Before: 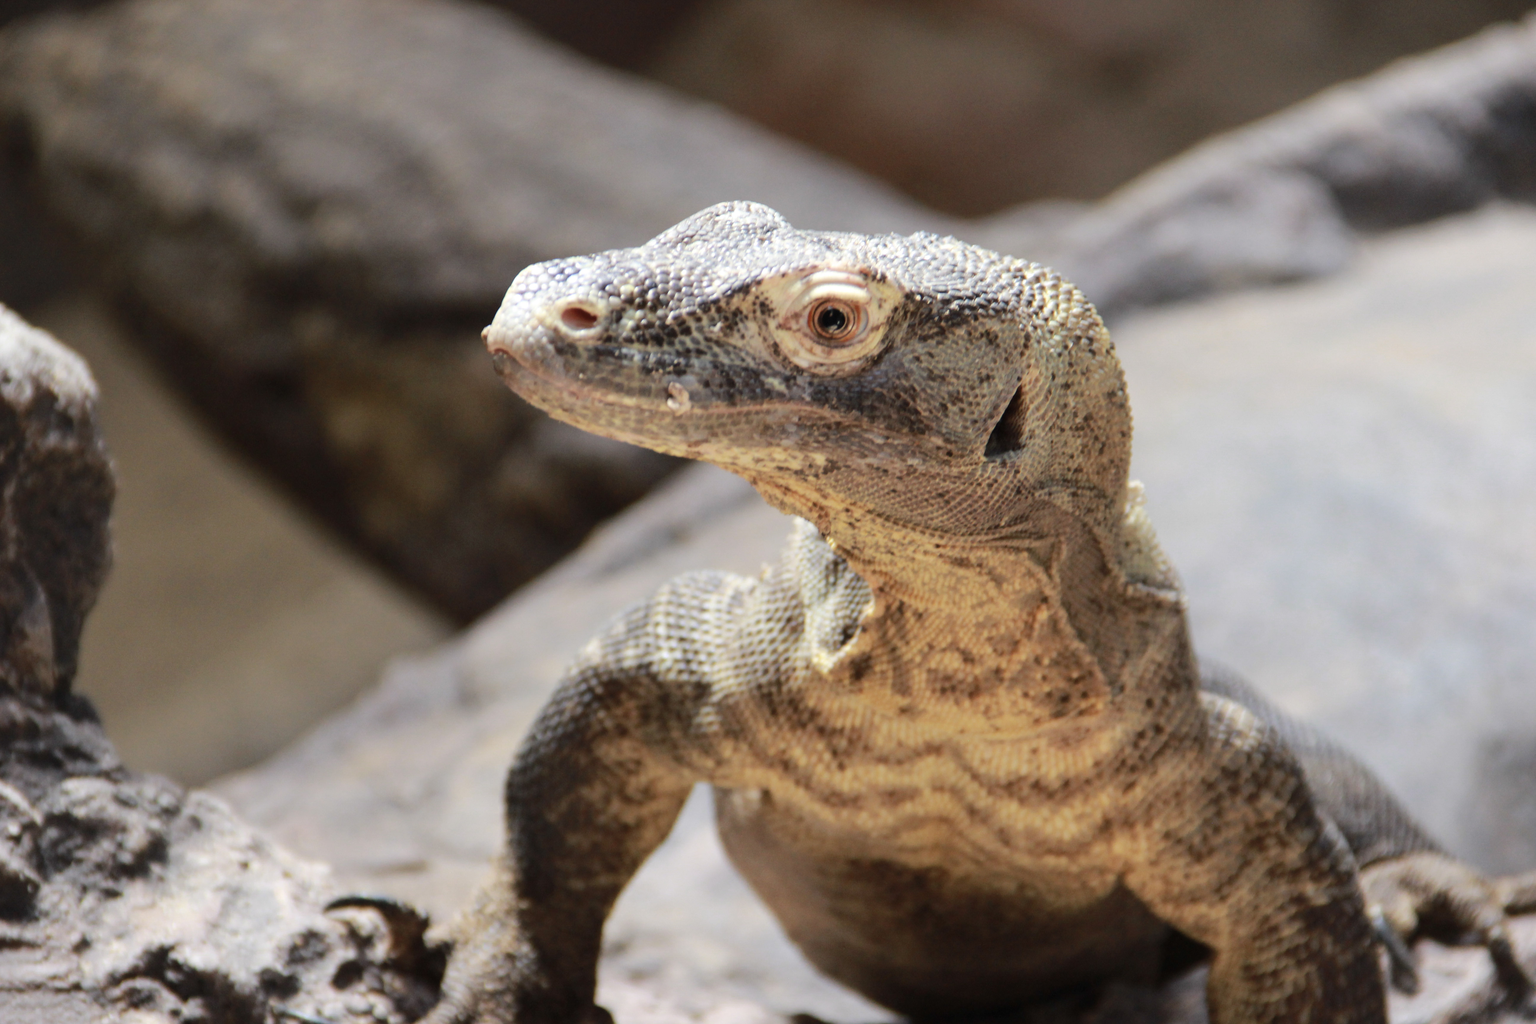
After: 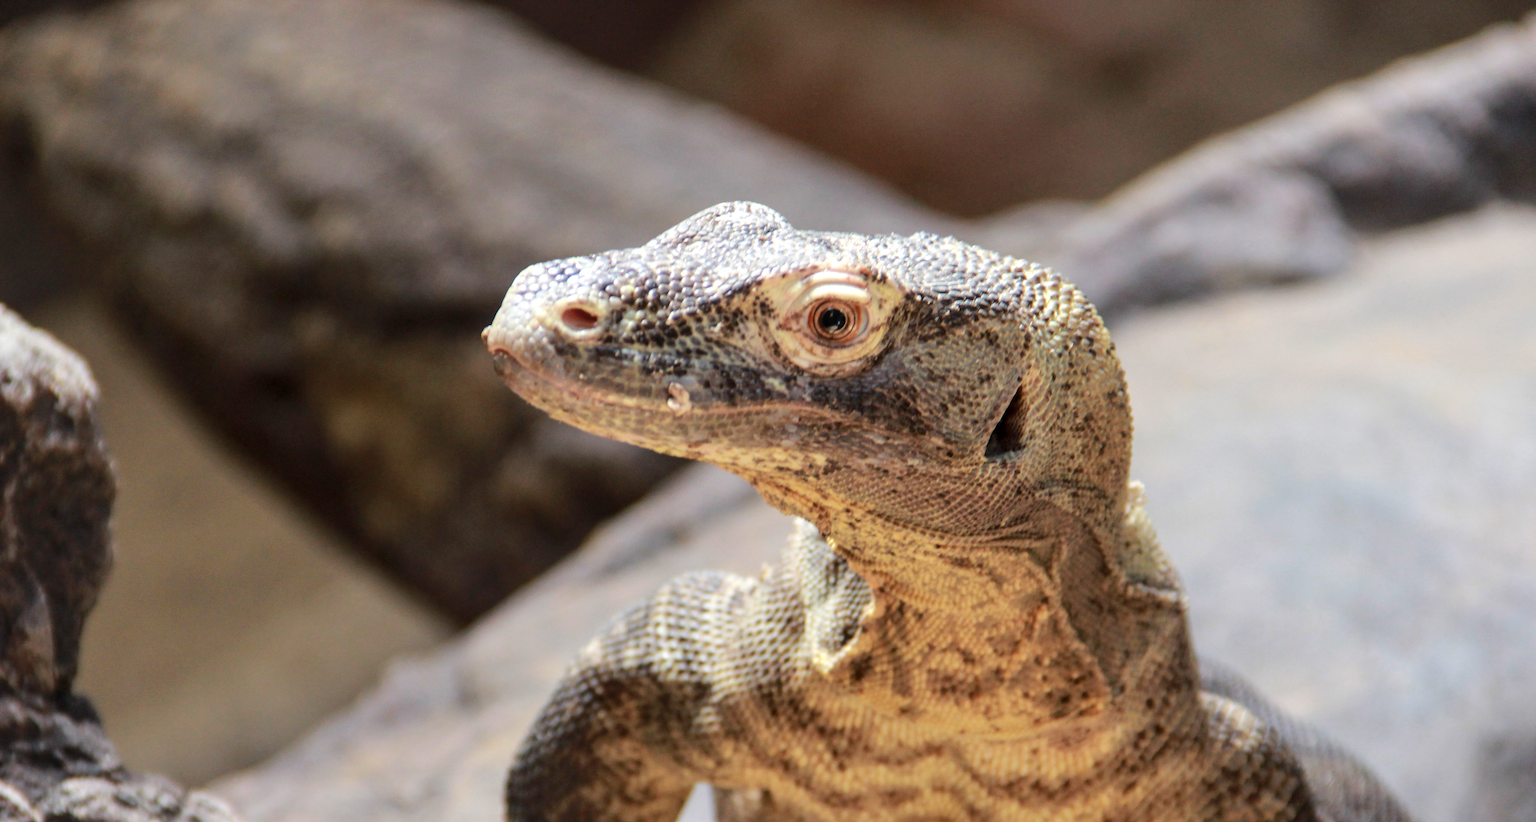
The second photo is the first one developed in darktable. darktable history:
velvia: strength 15.13%
local contrast: on, module defaults
crop: bottom 19.673%
